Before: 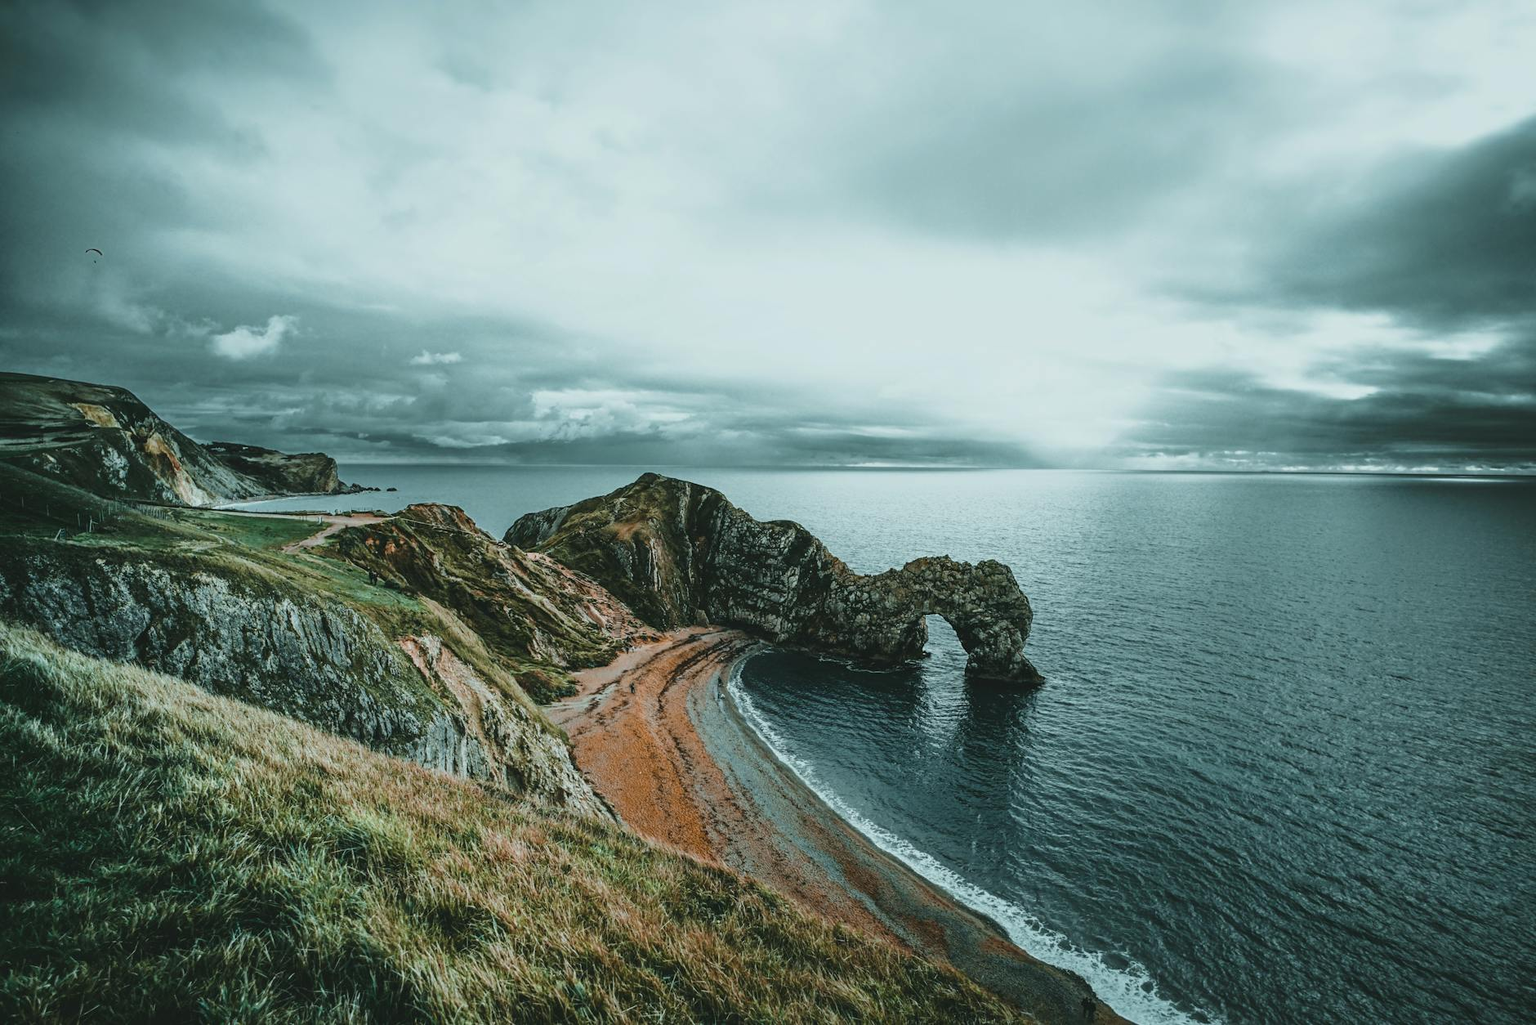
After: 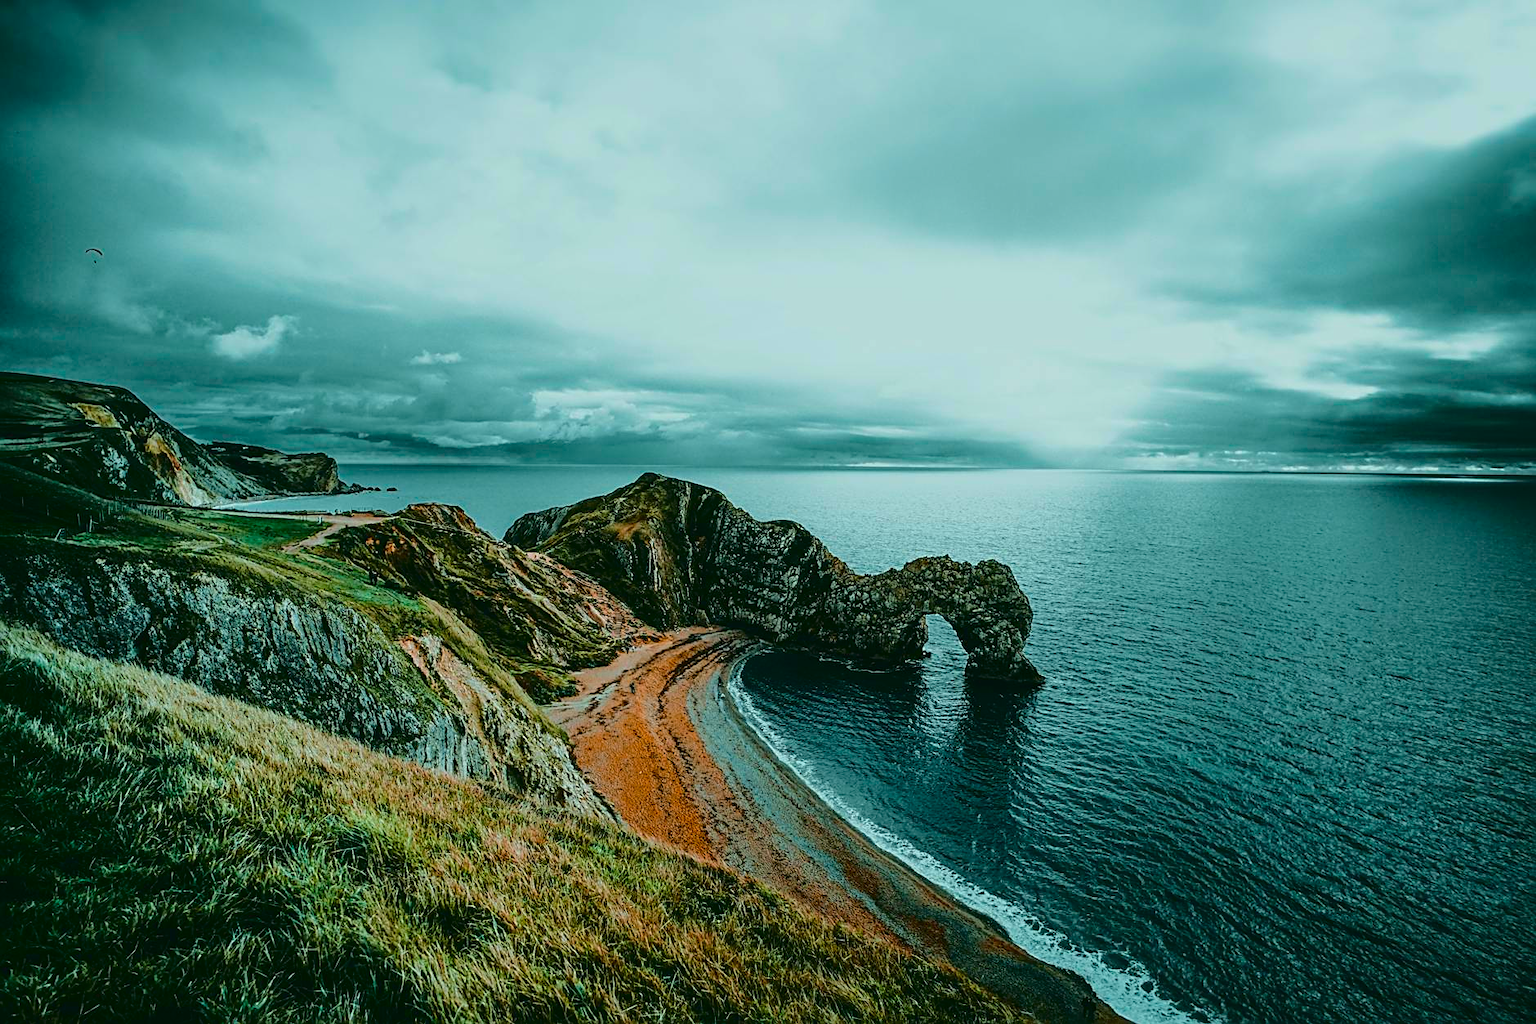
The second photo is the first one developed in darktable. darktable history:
sharpen: on, module defaults
tone curve: curves: ch0 [(0, 0) (0.181, 0.087) (0.498, 0.485) (0.78, 0.742) (0.993, 0.954)]; ch1 [(0, 0) (0.311, 0.149) (0.395, 0.349) (0.488, 0.477) (0.612, 0.641) (1, 1)]; ch2 [(0, 0) (0.5, 0.5) (0.638, 0.667) (1, 1)], color space Lab, independent channels, preserve colors none
color balance rgb: perceptual saturation grading › global saturation 25.883%, global vibrance 20.416%
